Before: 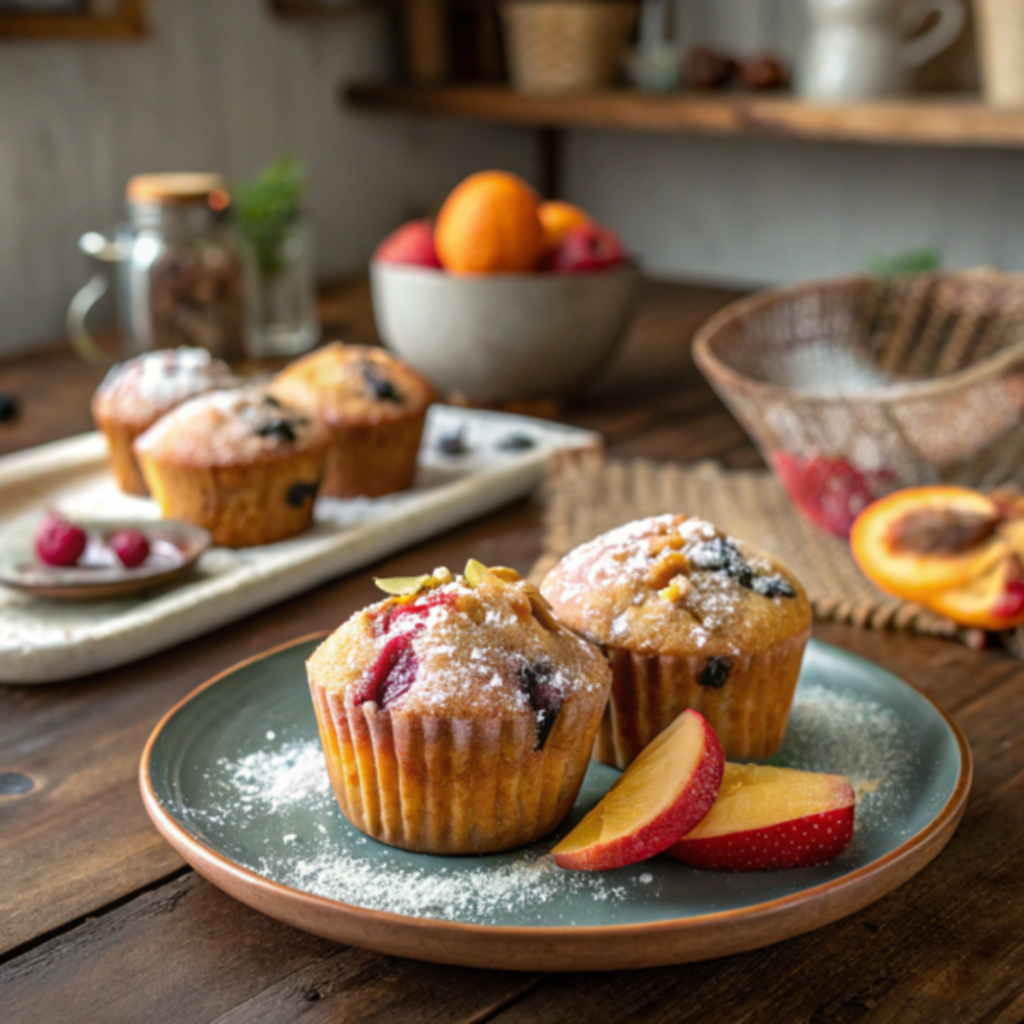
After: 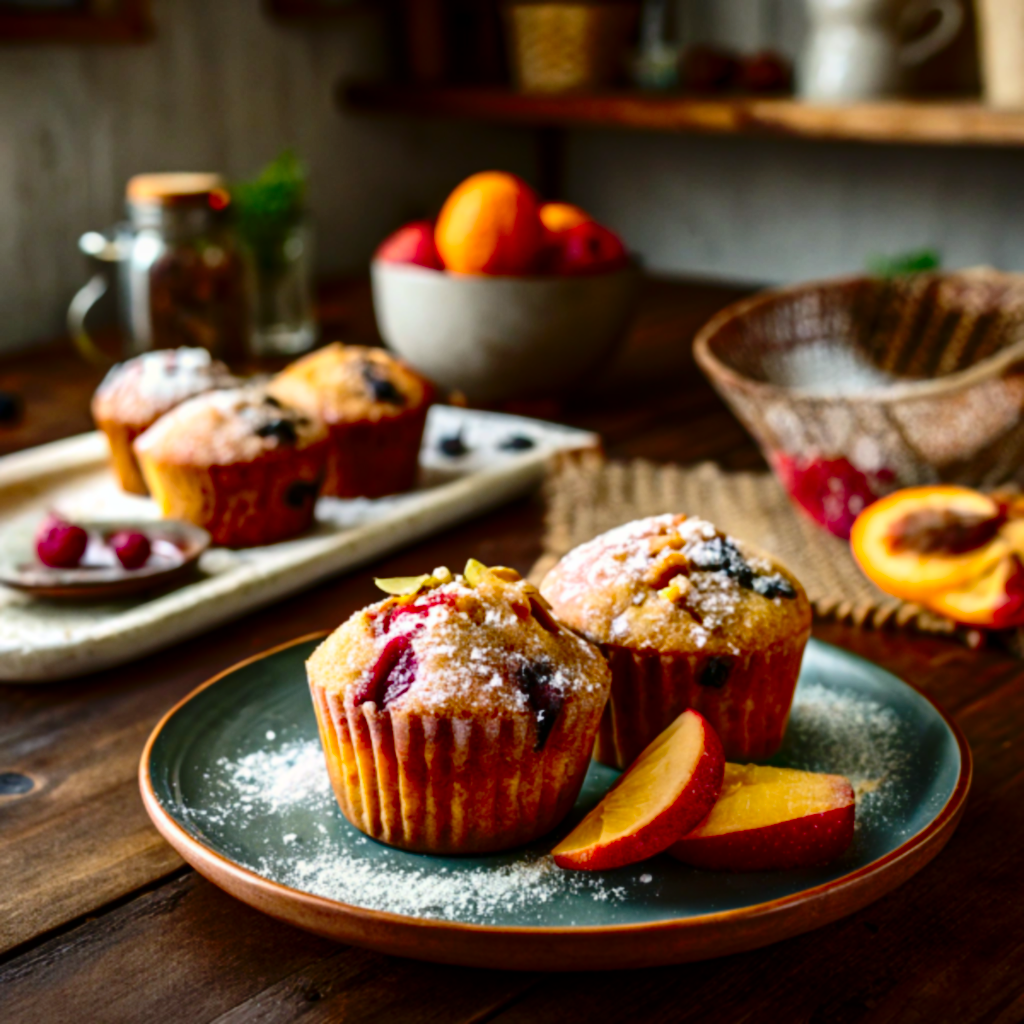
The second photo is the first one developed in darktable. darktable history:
base curve: curves: ch0 [(0, 0) (0.073, 0.04) (0.157, 0.139) (0.492, 0.492) (0.758, 0.758) (1, 1)], preserve colors none
contrast brightness saturation: contrast 0.215, brightness -0.101, saturation 0.211
exposure: compensate highlight preservation false
